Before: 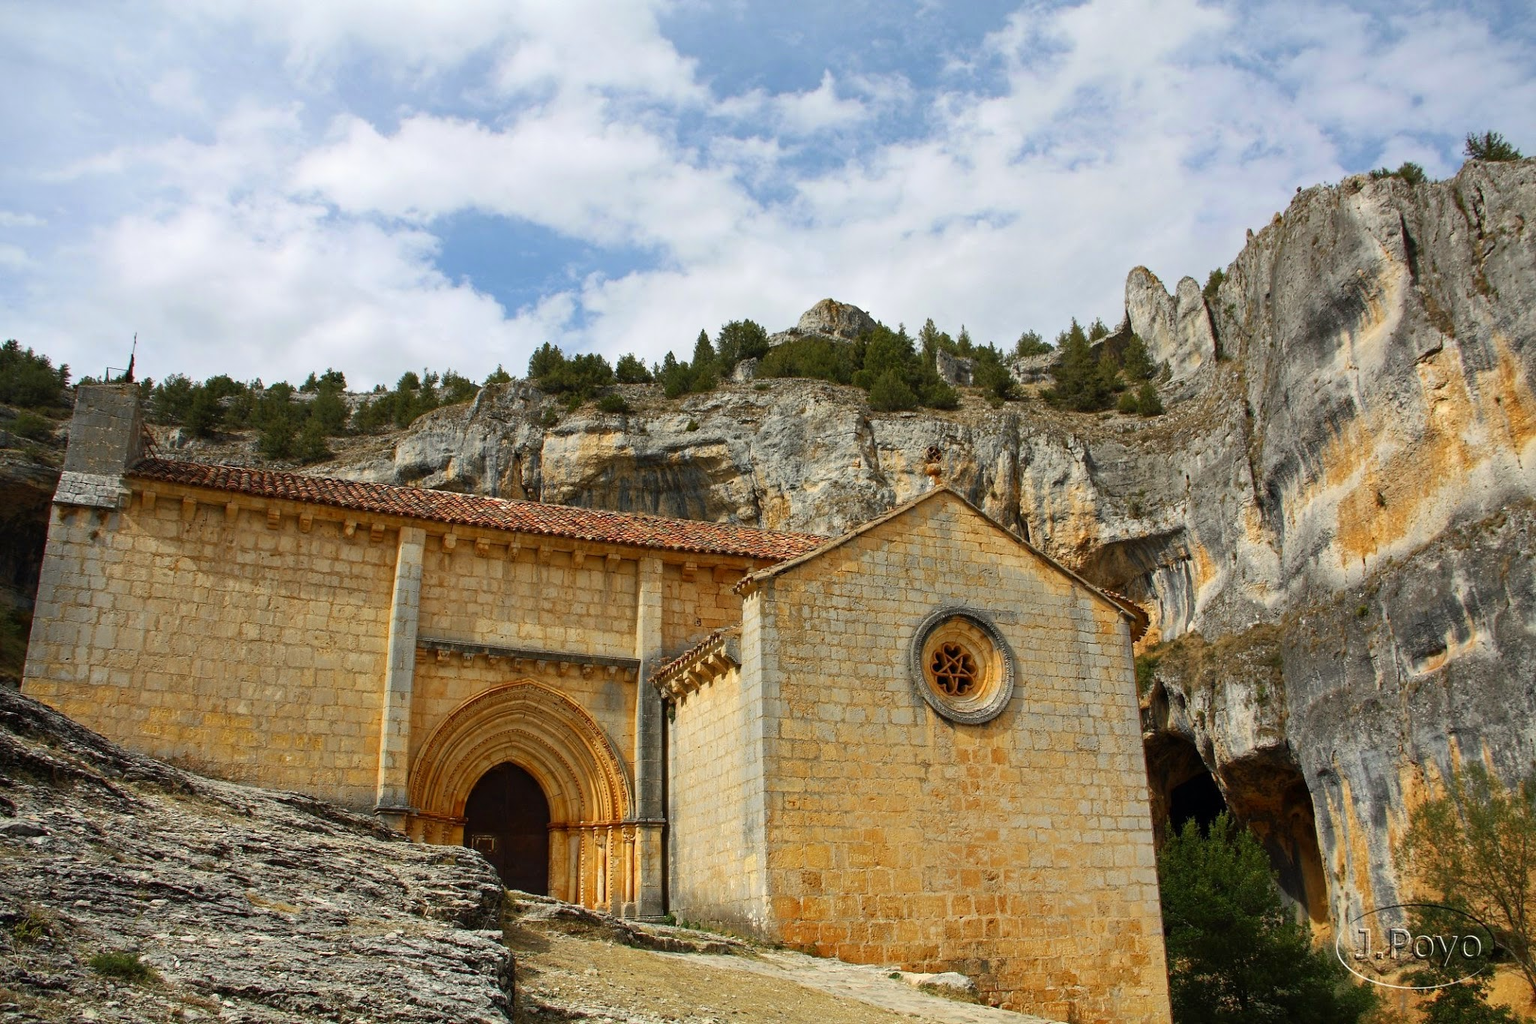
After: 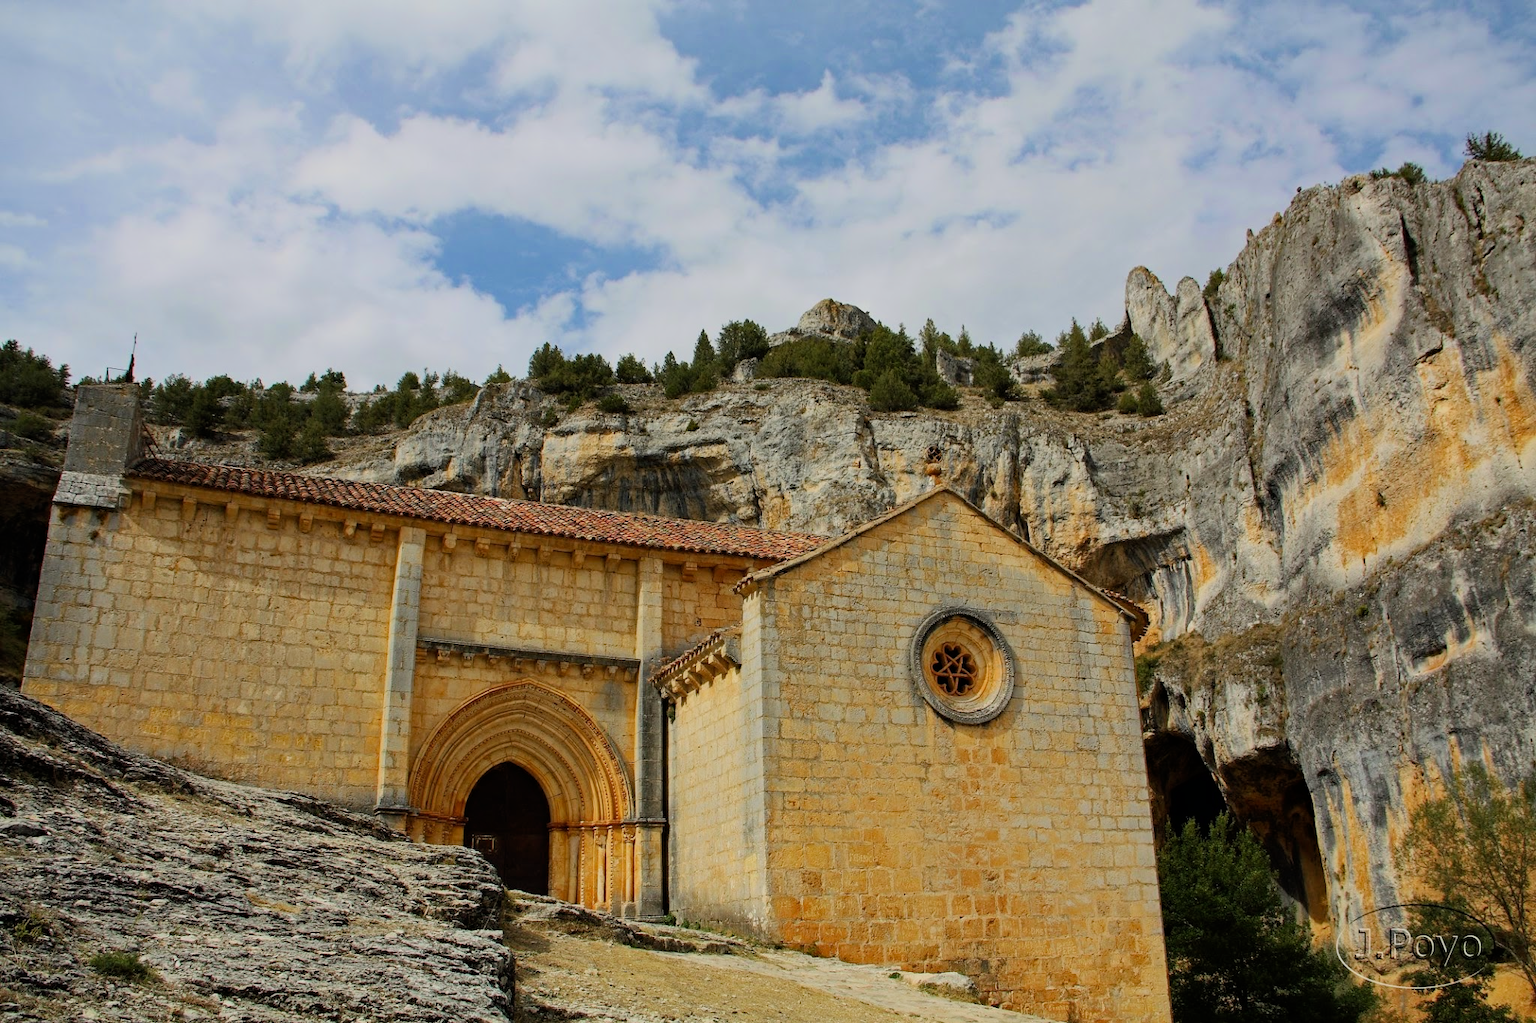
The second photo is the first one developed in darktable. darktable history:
filmic rgb: black relative exposure -8.42 EV, white relative exposure 4.68 EV, hardness 3.82, color science v6 (2022)
haze removal: compatibility mode true, adaptive false
